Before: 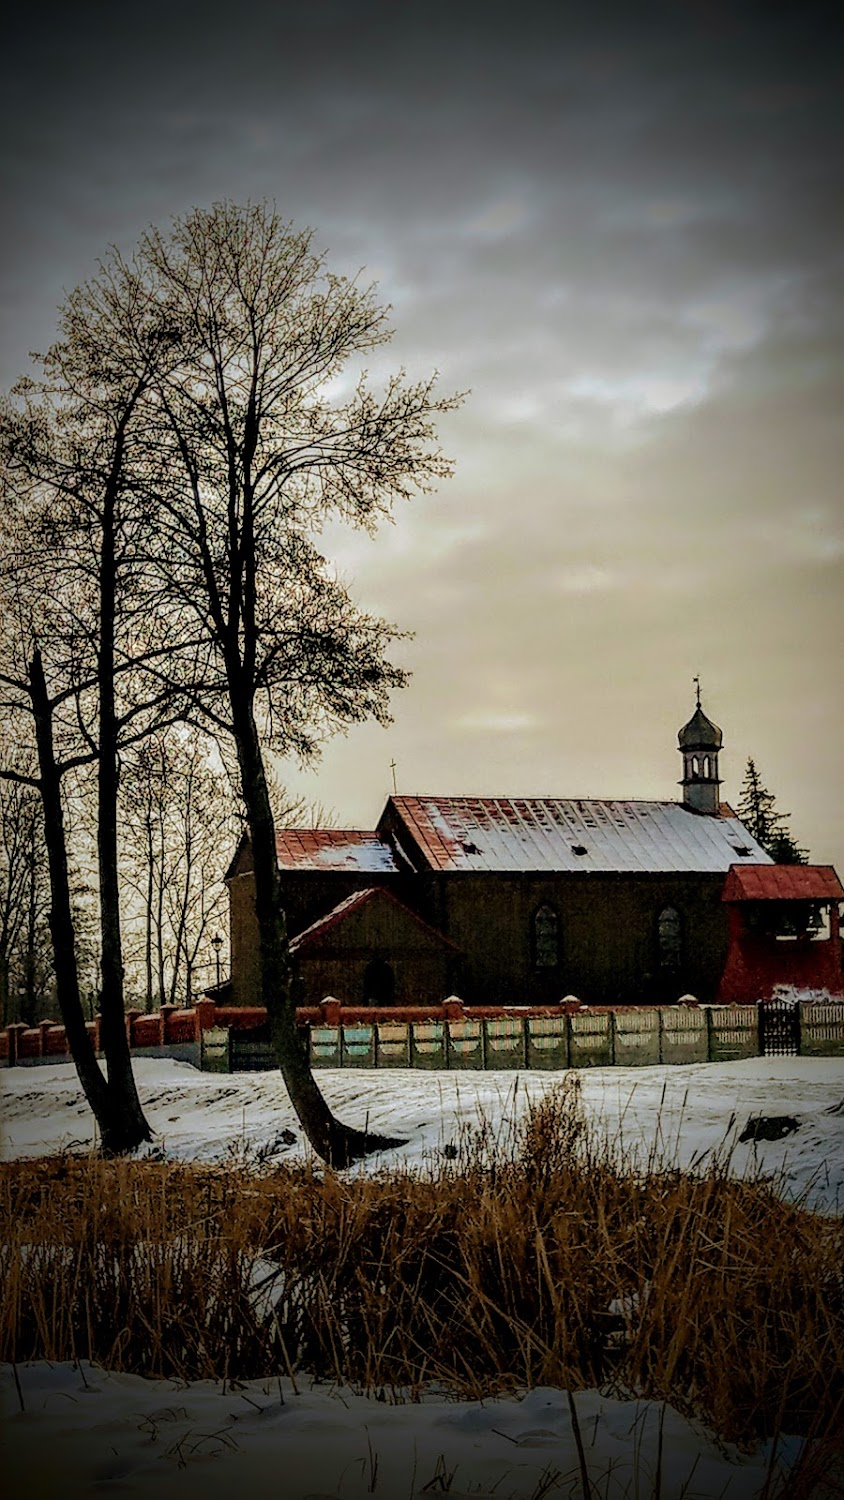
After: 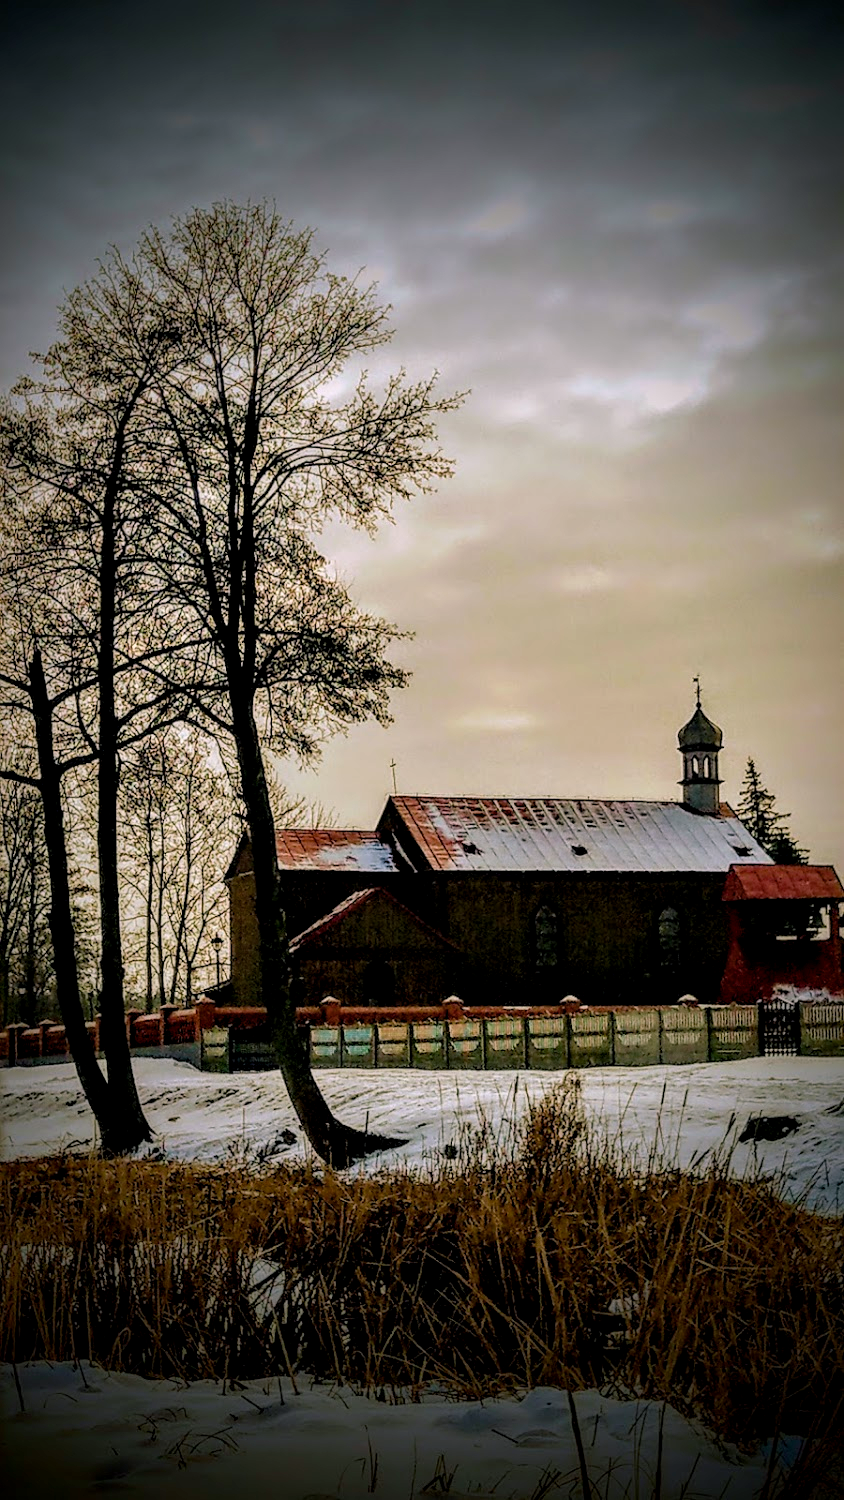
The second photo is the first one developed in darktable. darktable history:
local contrast: mode bilateral grid, contrast 20, coarseness 50, detail 120%, midtone range 0.2
color balance rgb: shadows lift › chroma 2%, shadows lift › hue 217.2°, power › chroma 0.25%, power › hue 60°, highlights gain › chroma 1.5%, highlights gain › hue 309.6°, global offset › luminance -0.25%, perceptual saturation grading › global saturation 15%, global vibrance 15%
